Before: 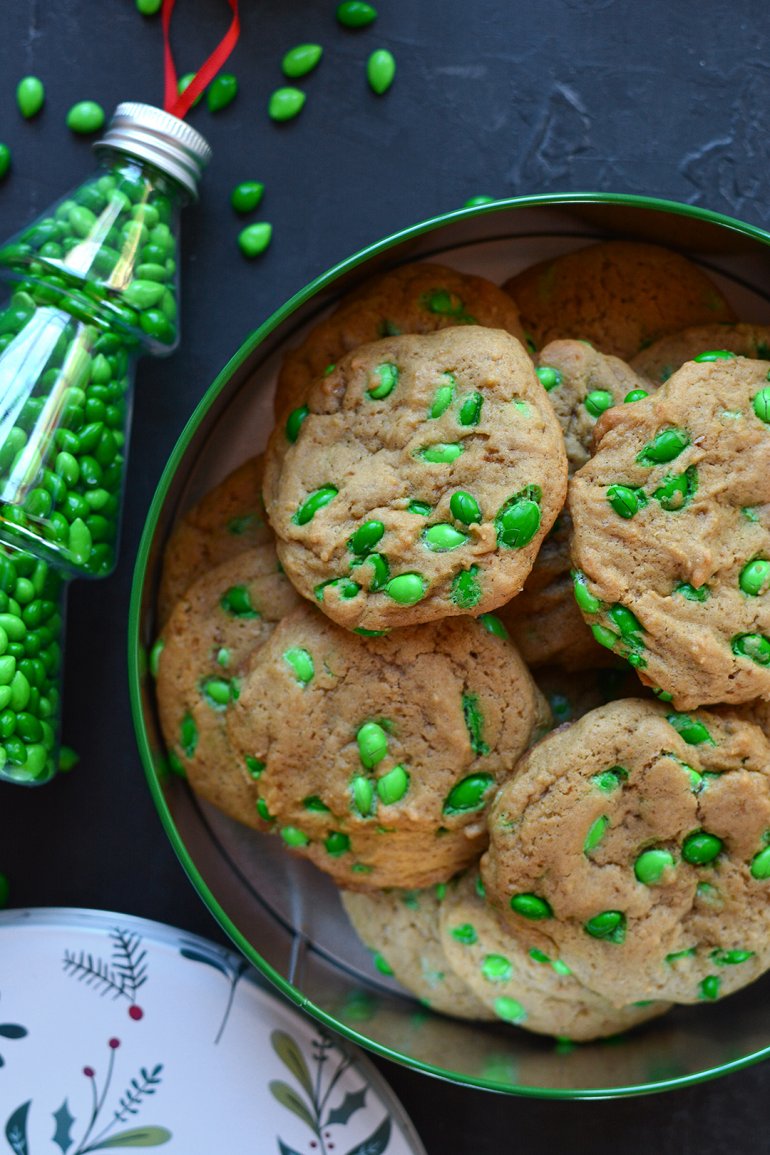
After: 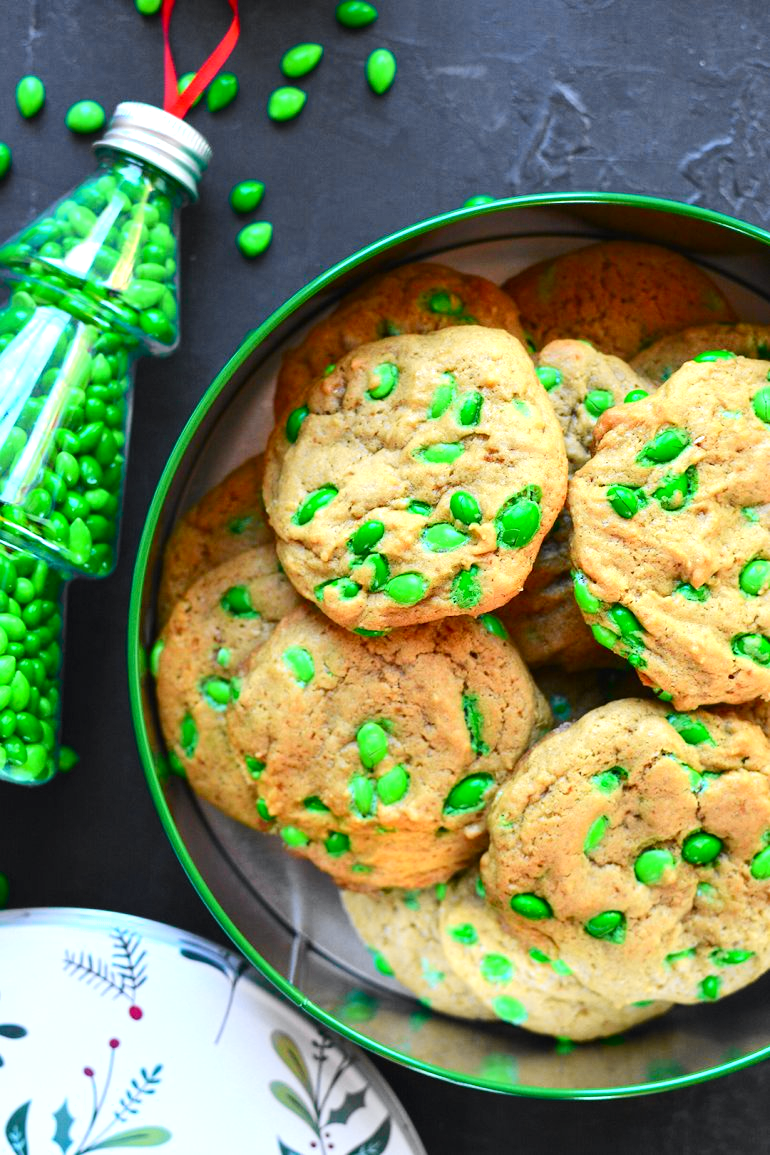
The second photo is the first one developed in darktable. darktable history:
exposure: black level correction 0, exposure 1 EV, compensate exposure bias true, compensate highlight preservation false
tone curve: curves: ch0 [(0, 0) (0.071, 0.047) (0.266, 0.26) (0.483, 0.554) (0.753, 0.811) (1, 0.983)]; ch1 [(0, 0) (0.346, 0.307) (0.408, 0.369) (0.463, 0.443) (0.482, 0.493) (0.502, 0.5) (0.517, 0.502) (0.55, 0.548) (0.597, 0.624) (0.651, 0.698) (1, 1)]; ch2 [(0, 0) (0.346, 0.34) (0.434, 0.46) (0.485, 0.494) (0.5, 0.494) (0.517, 0.506) (0.535, 0.529) (0.583, 0.611) (0.625, 0.666) (1, 1)], color space Lab, independent channels, preserve colors none
